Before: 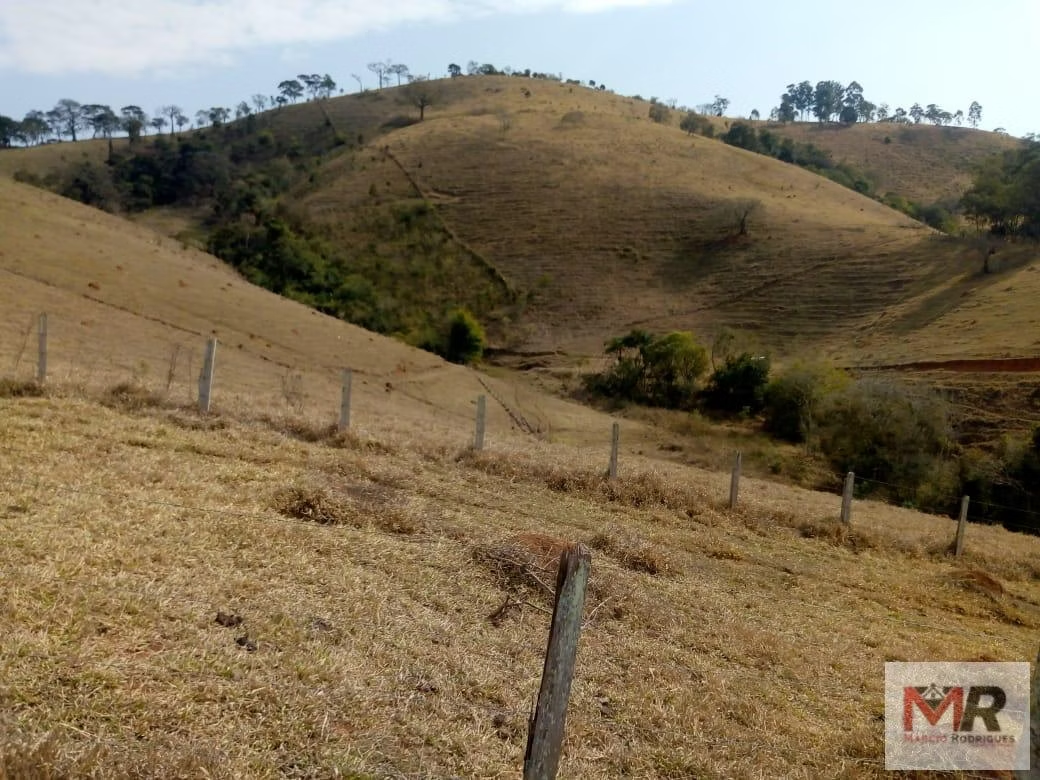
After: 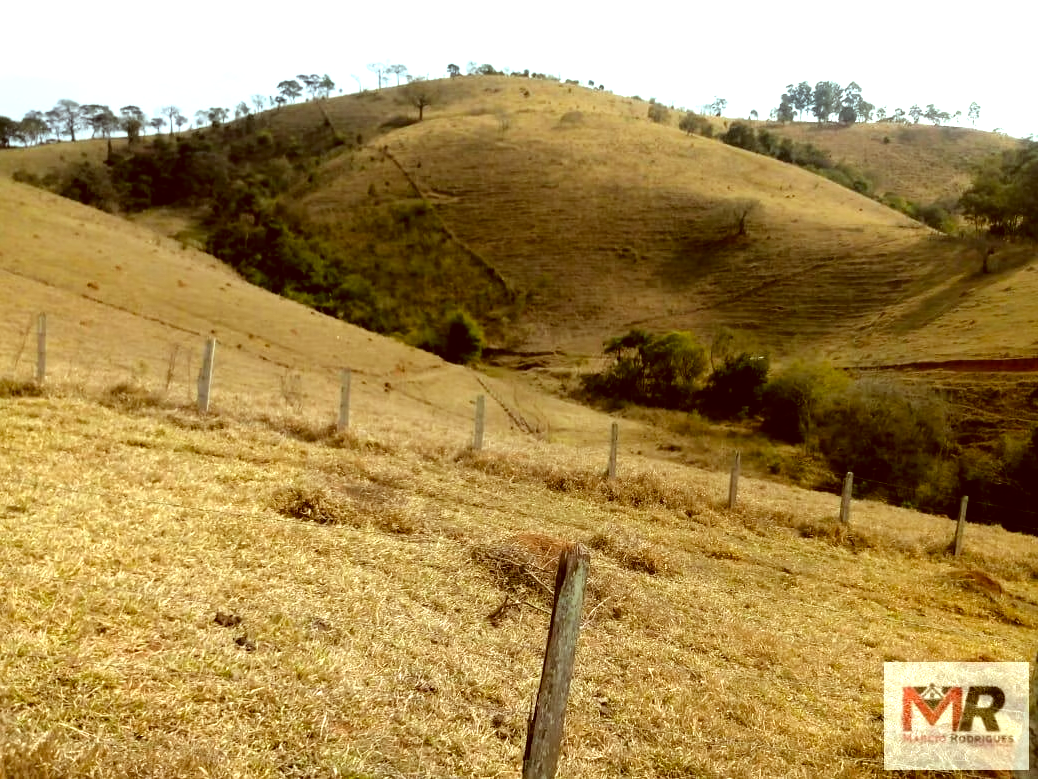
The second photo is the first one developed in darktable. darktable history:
crop: left 0.188%
exposure: exposure 0.376 EV, compensate highlight preservation false
color correction: highlights a* -5.94, highlights b* 9.59, shadows a* 10.37, shadows b* 23.3
tone equalizer: -8 EV -0.736 EV, -7 EV -0.677 EV, -6 EV -0.573 EV, -5 EV -0.403 EV, -3 EV 0.404 EV, -2 EV 0.6 EV, -1 EV 0.674 EV, +0 EV 0.739 EV, mask exposure compensation -0.497 EV
